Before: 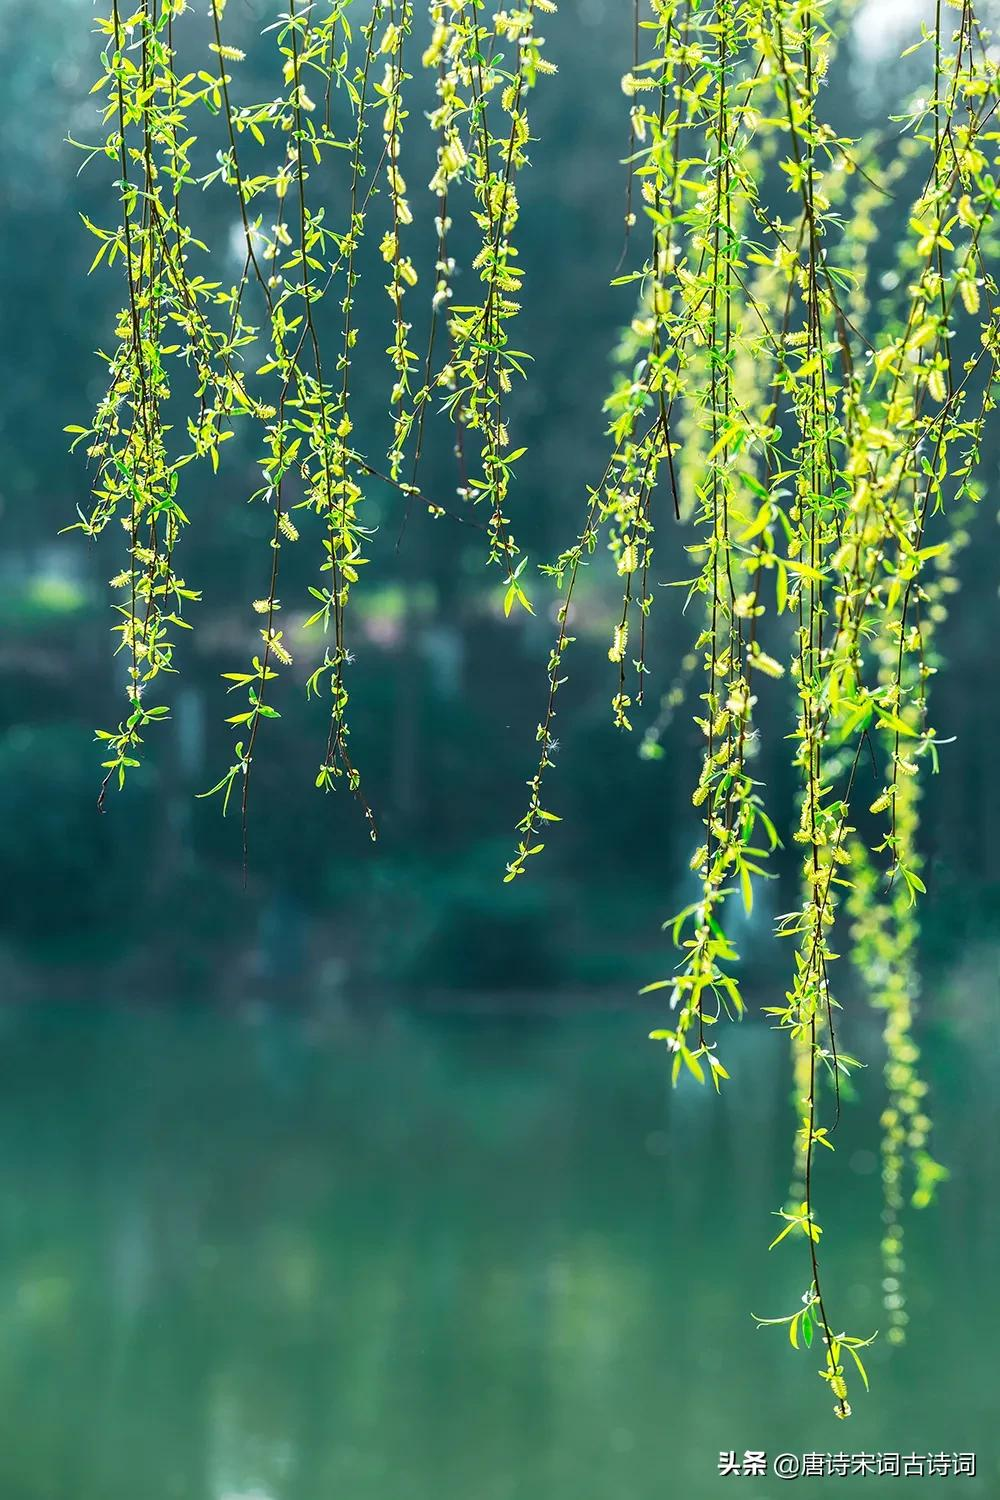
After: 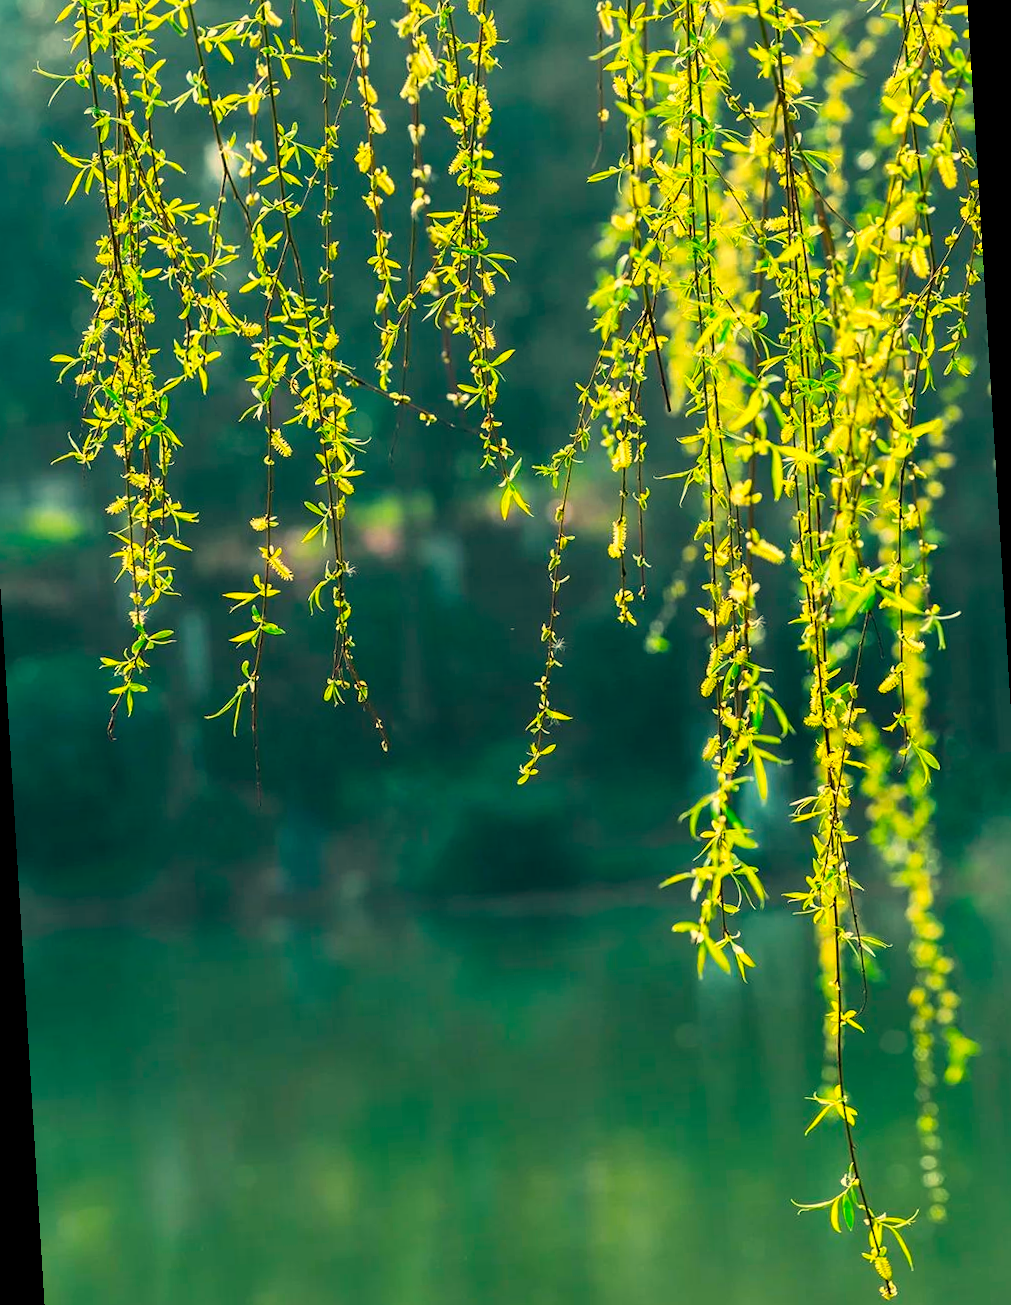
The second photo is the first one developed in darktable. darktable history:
white balance: red 1.138, green 0.996, blue 0.812
color balance rgb: perceptual saturation grading › global saturation 20%, global vibrance 20%
rotate and perspective: rotation -3.52°, crop left 0.036, crop right 0.964, crop top 0.081, crop bottom 0.919
